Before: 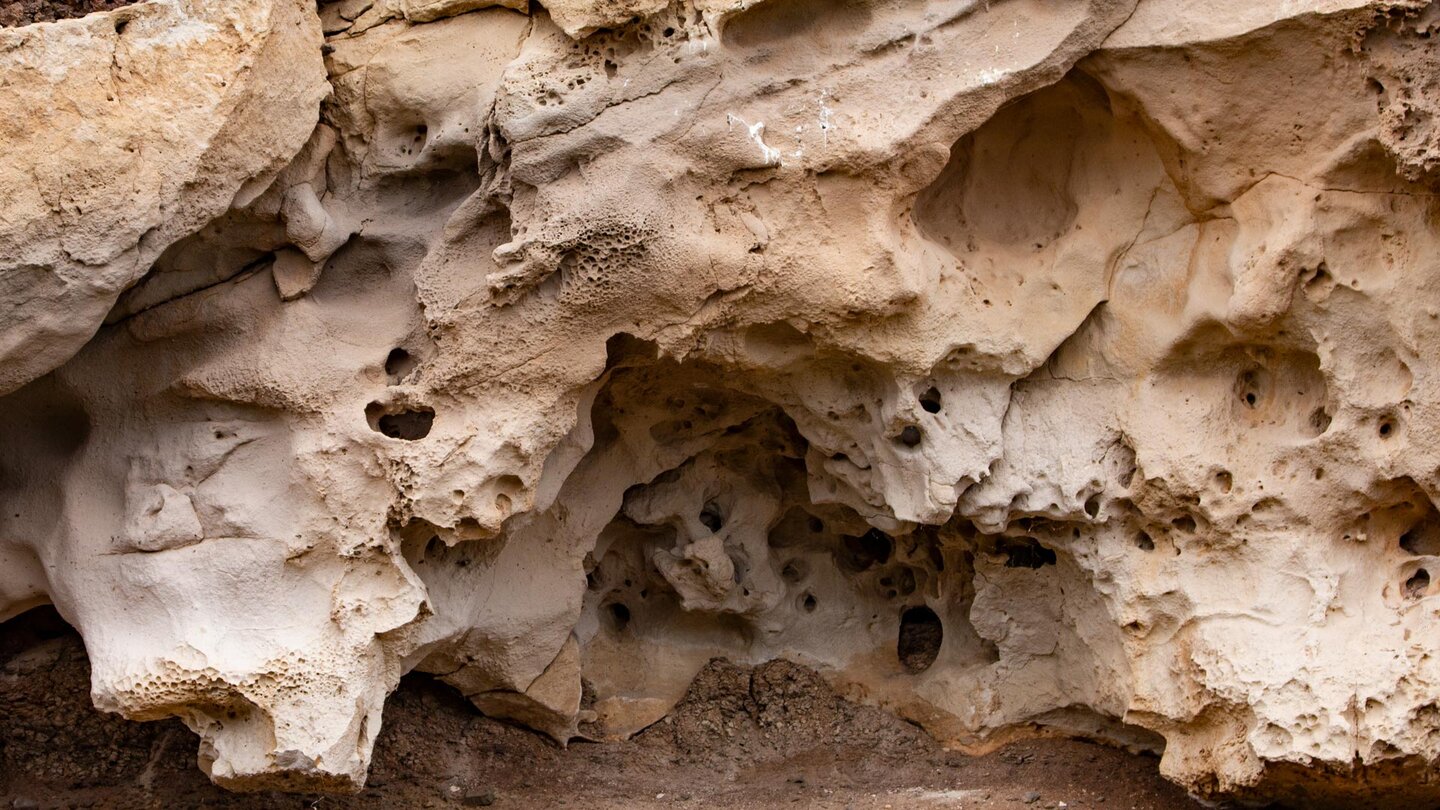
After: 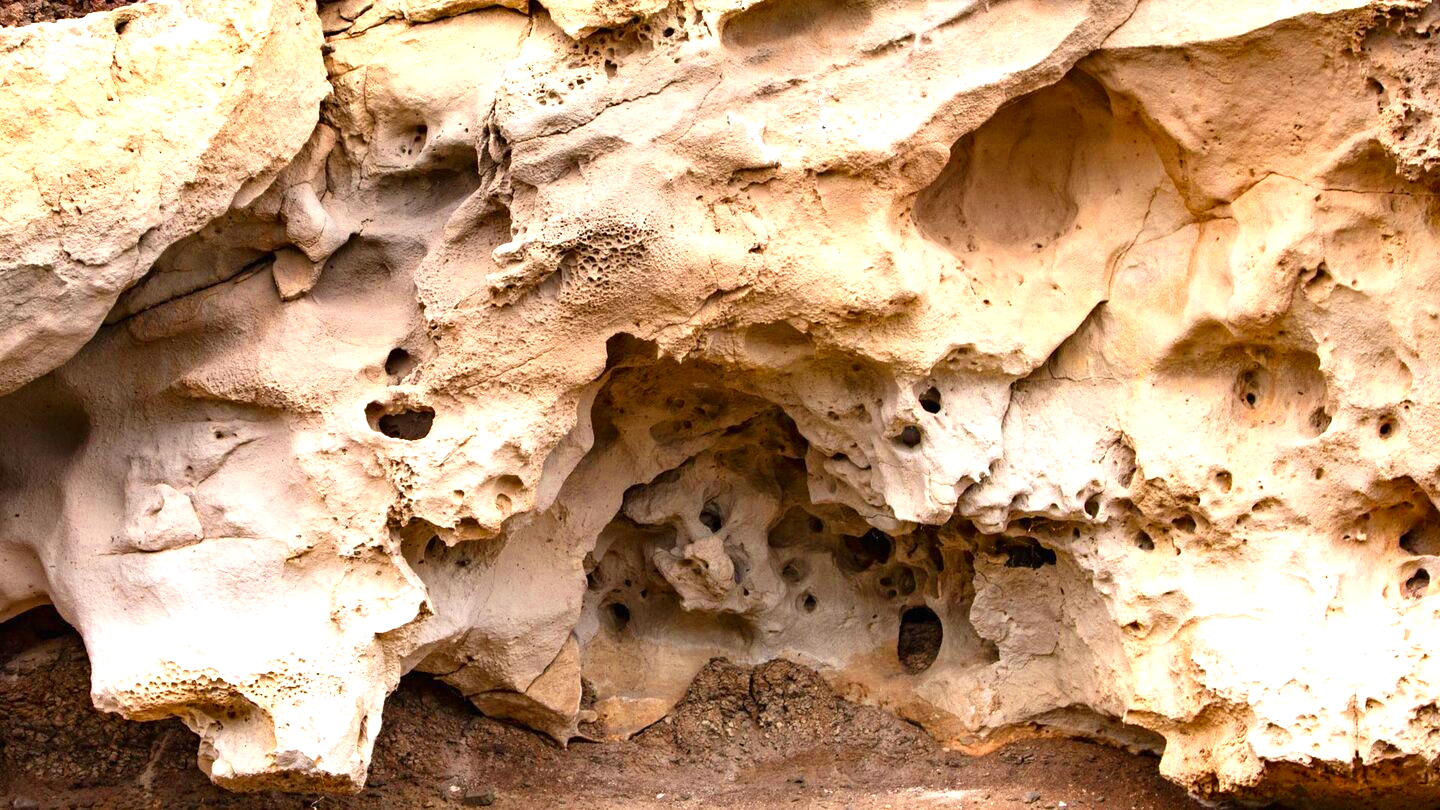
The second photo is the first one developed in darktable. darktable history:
exposure: black level correction 0, exposure 1.001 EV, compensate exposure bias true, compensate highlight preservation false
contrast brightness saturation: contrast 0.105, brightness 0.02, saturation 0.025
color zones: curves: ch0 [(0.004, 0.305) (0.261, 0.623) (0.389, 0.399) (0.708, 0.571) (0.947, 0.34)]; ch1 [(0.025, 0.645) (0.229, 0.584) (0.326, 0.551) (0.484, 0.262) (0.757, 0.643)]
